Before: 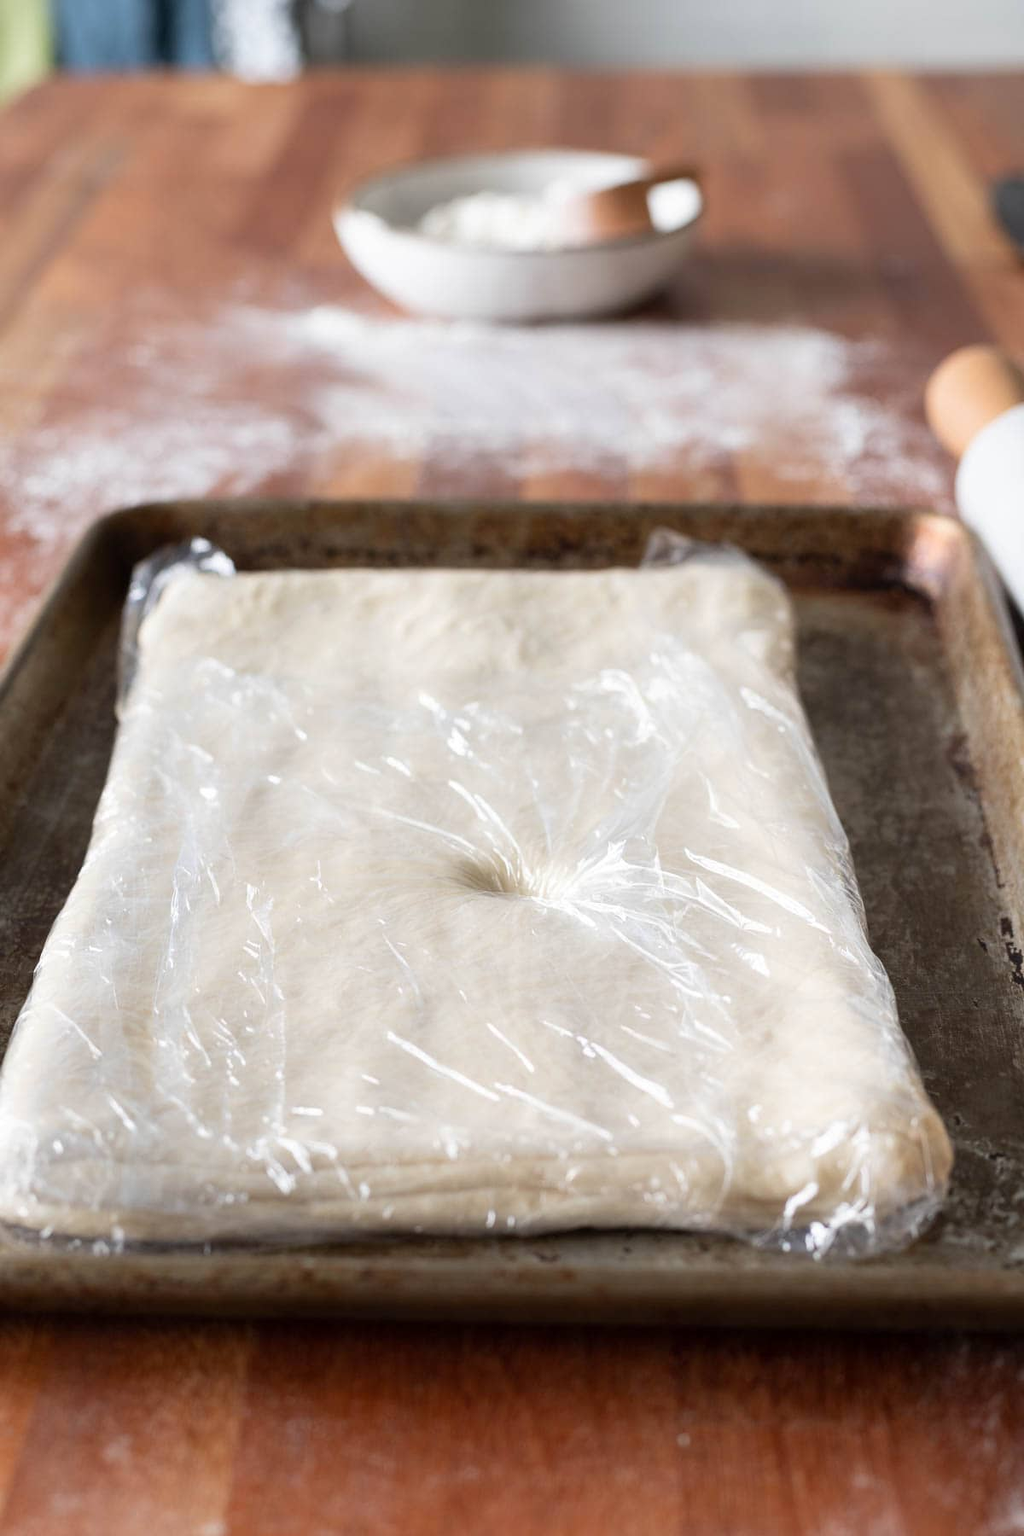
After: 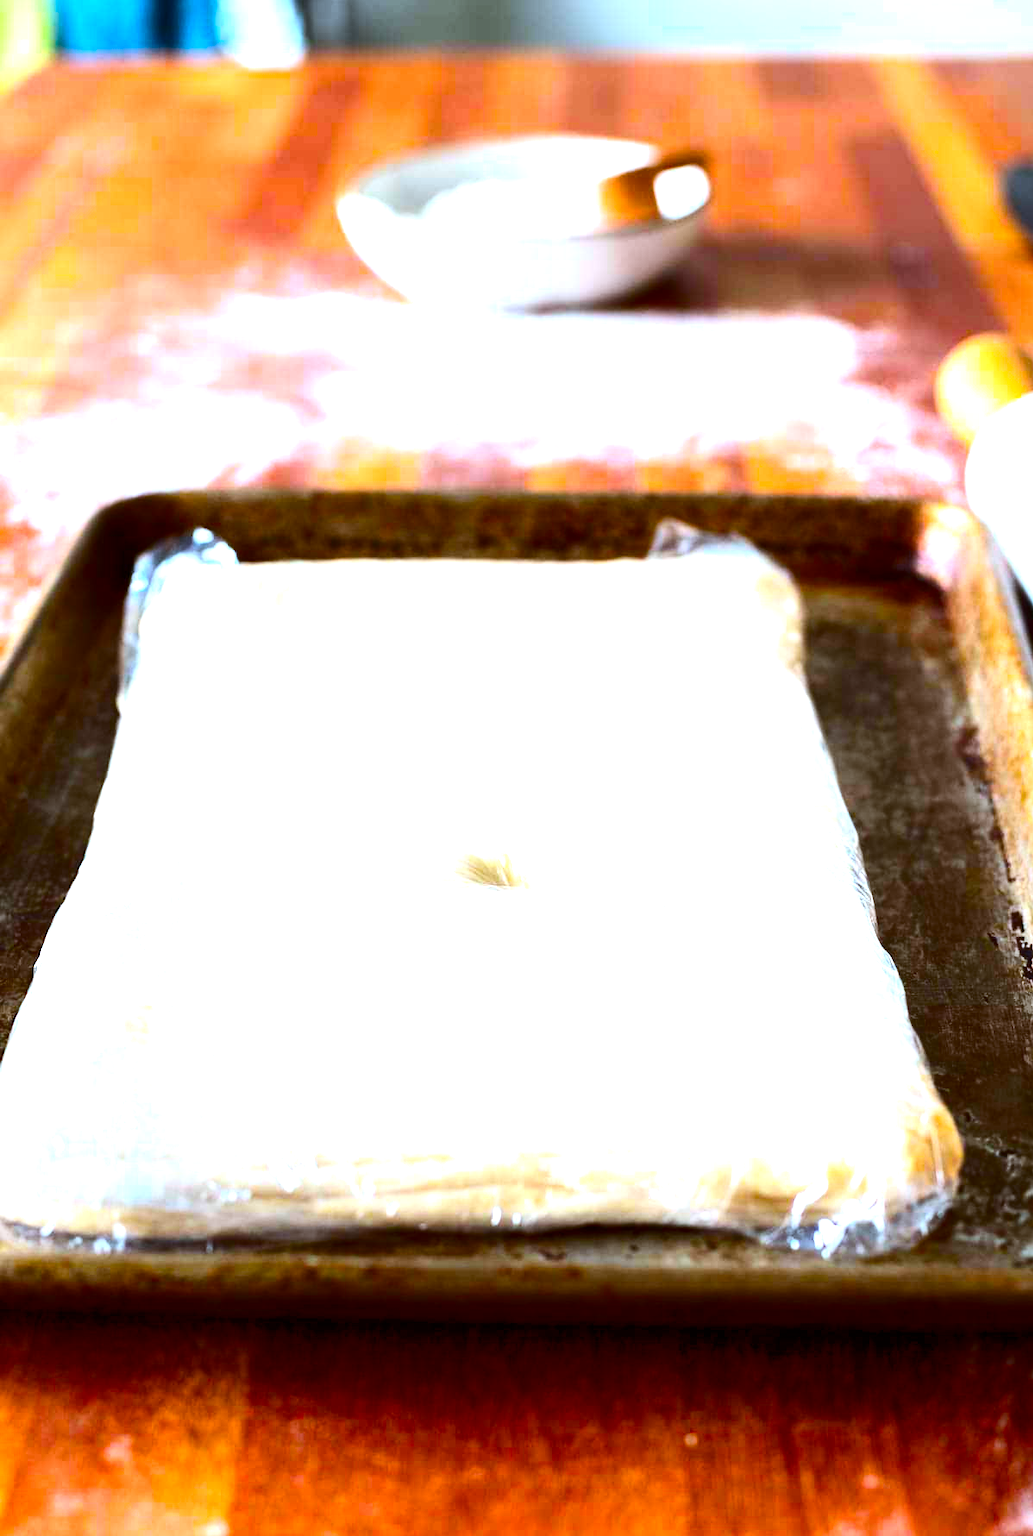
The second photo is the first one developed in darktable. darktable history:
crop: top 1.036%, right 0.104%
exposure: exposure 0.7 EV, compensate exposure bias true, compensate highlight preservation false
contrast brightness saturation: contrast 0.208, brightness -0.105, saturation 0.206
color correction: highlights a* -9.79, highlights b* -21.99
color balance rgb: perceptual saturation grading › global saturation 64.872%, perceptual saturation grading › highlights 49.779%, perceptual saturation grading › shadows 29.9%, perceptual brilliance grading › global brilliance -4.974%, perceptual brilliance grading › highlights 24.485%, perceptual brilliance grading › mid-tones 7.11%, perceptual brilliance grading › shadows -4.586%, global vibrance 10.76%
